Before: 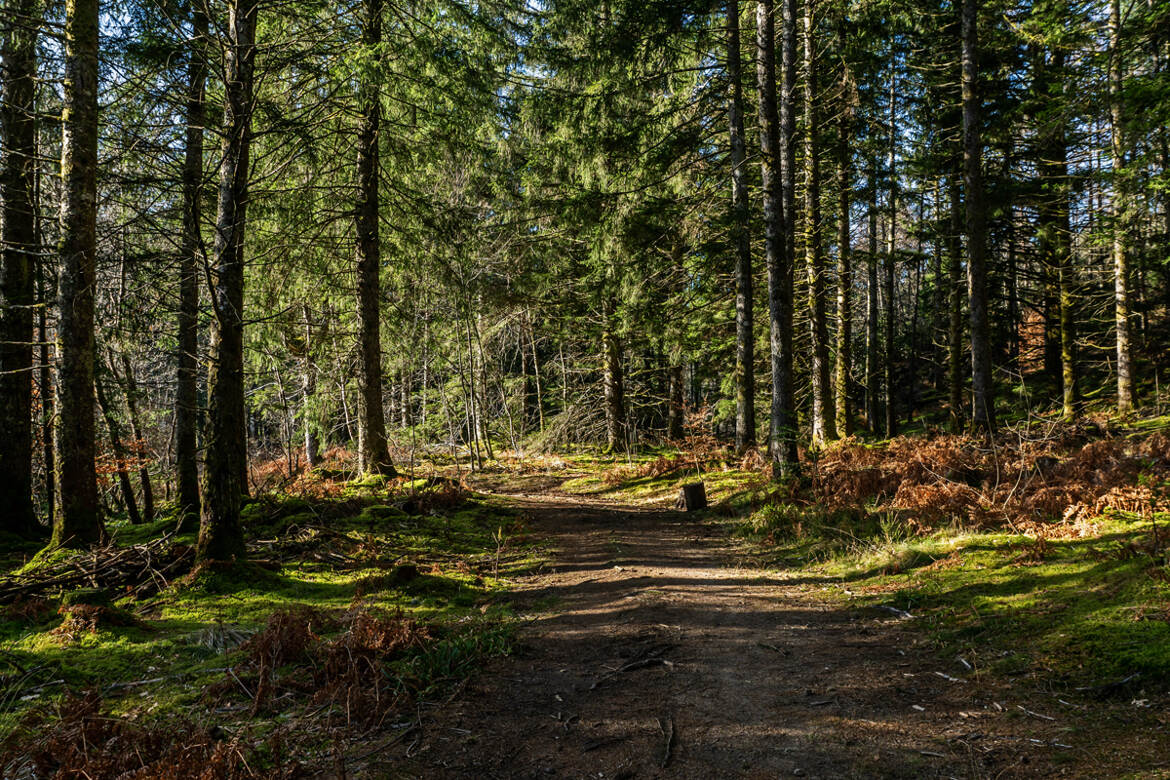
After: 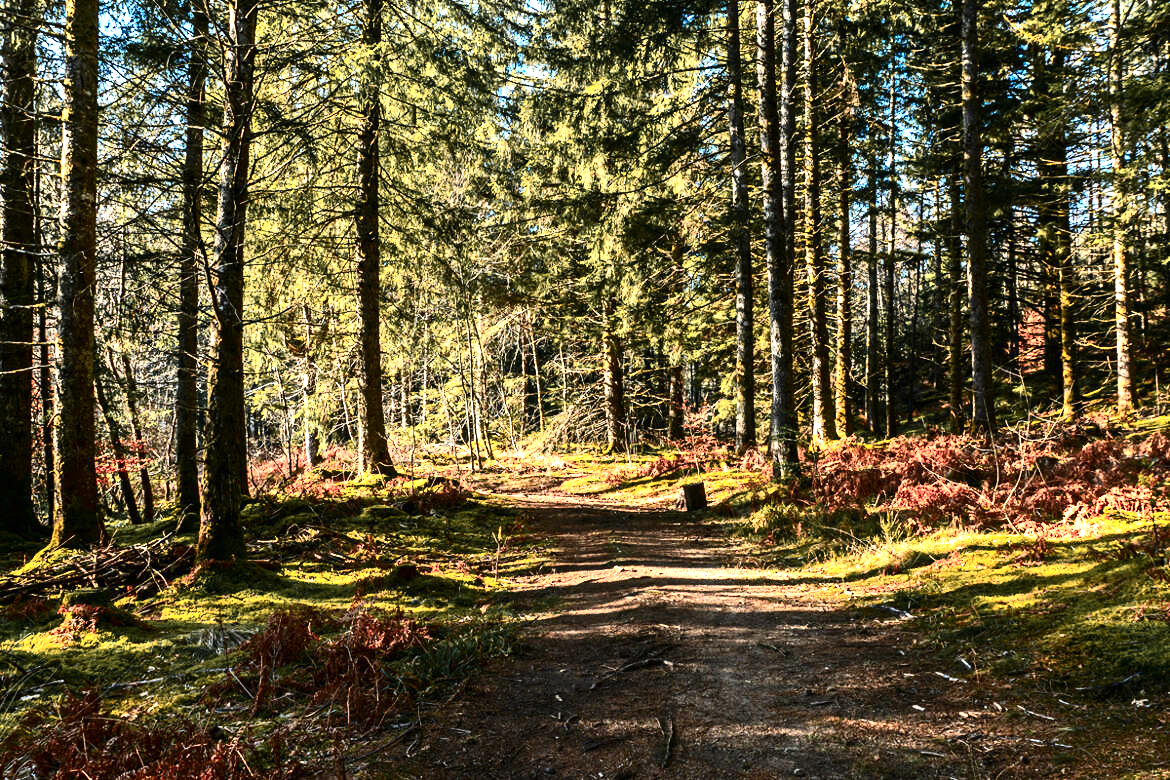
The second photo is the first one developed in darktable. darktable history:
contrast brightness saturation: contrast 0.28
color zones: curves: ch1 [(0.263, 0.53) (0.376, 0.287) (0.487, 0.512) (0.748, 0.547) (1, 0.513)]; ch2 [(0.262, 0.45) (0.751, 0.477)], mix 31.98%
exposure: black level correction 0, exposure 1.388 EV, compensate exposure bias true, compensate highlight preservation false
white balance: emerald 1
